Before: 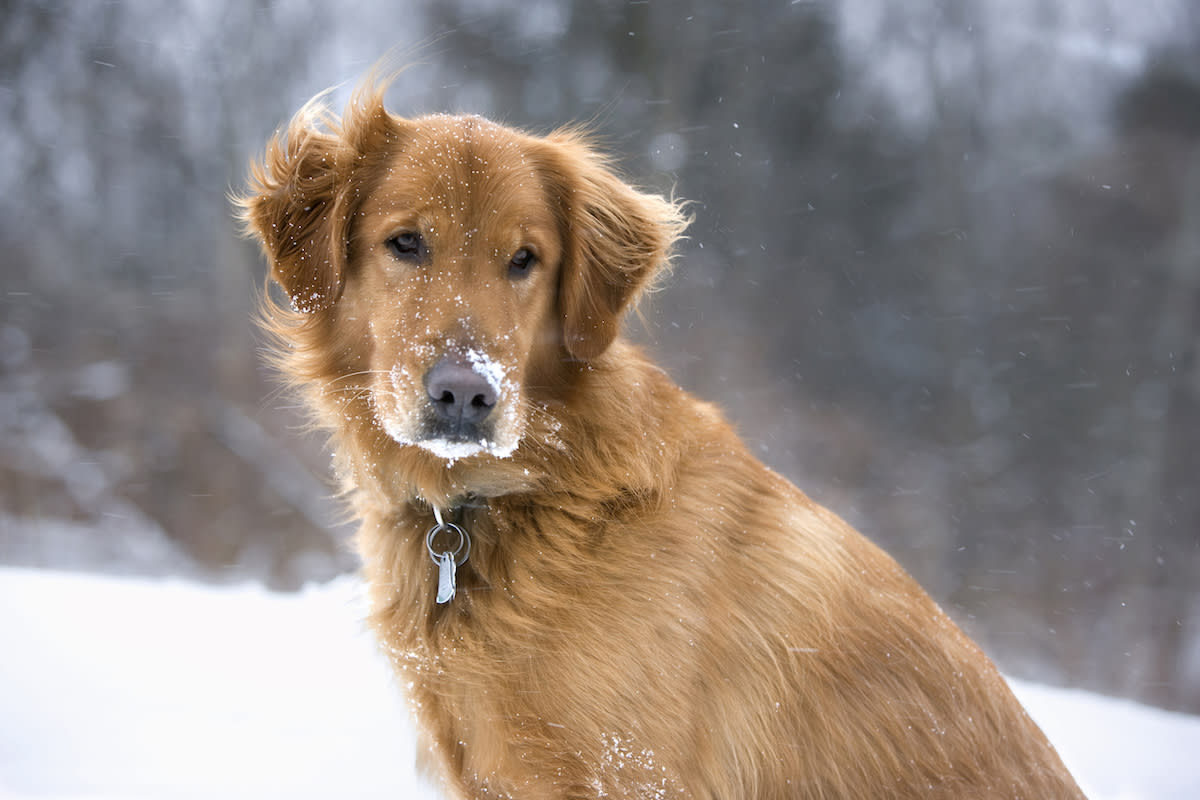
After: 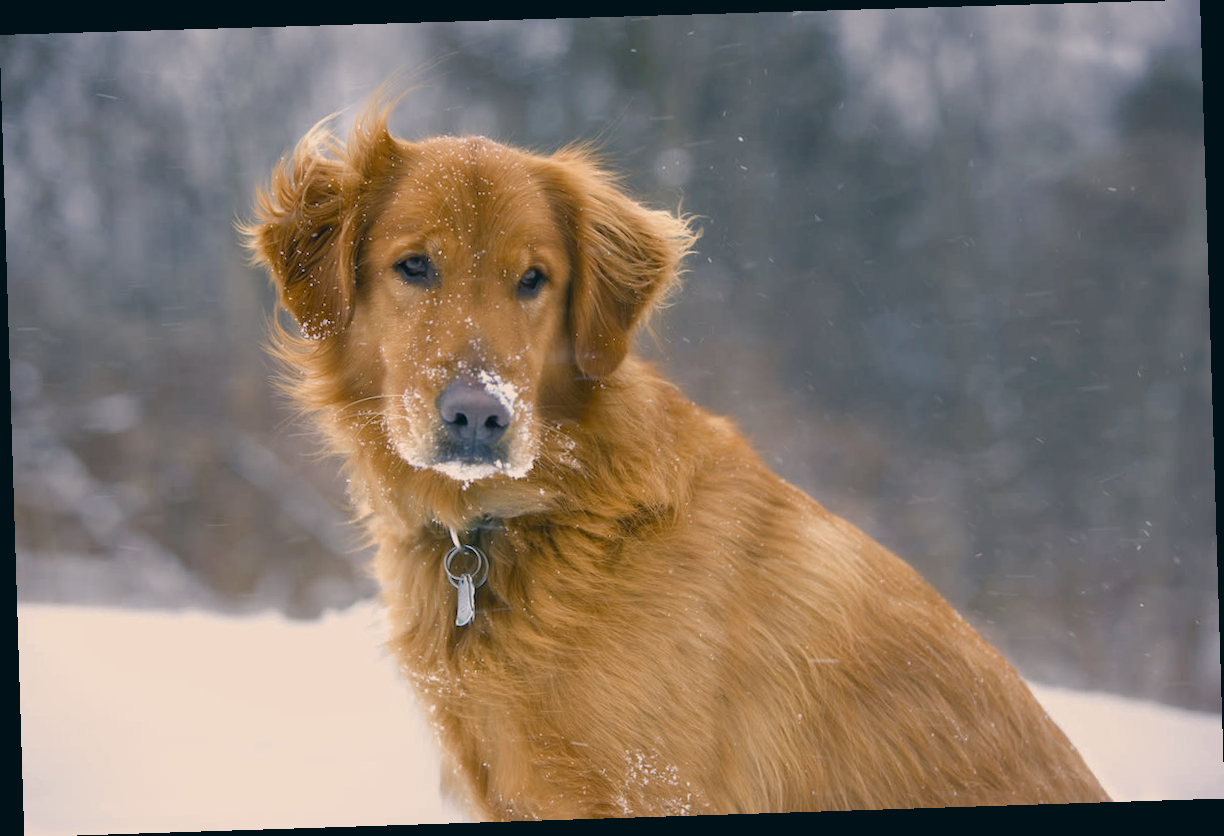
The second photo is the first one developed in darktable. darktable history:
color balance rgb: shadows lift › chroma 2%, shadows lift › hue 219.6°, power › hue 313.2°, highlights gain › chroma 3%, highlights gain › hue 75.6°, global offset › luminance 0.5%, perceptual saturation grading › global saturation 15.33%, perceptual saturation grading › highlights -19.33%, perceptual saturation grading › shadows 20%, global vibrance 20%
color correction: highlights a* 5.38, highlights b* 5.3, shadows a* -4.26, shadows b* -5.11
rotate and perspective: rotation -1.77°, lens shift (horizontal) 0.004, automatic cropping off
tone equalizer: -8 EV 0.25 EV, -7 EV 0.417 EV, -6 EV 0.417 EV, -5 EV 0.25 EV, -3 EV -0.25 EV, -2 EV -0.417 EV, -1 EV -0.417 EV, +0 EV -0.25 EV, edges refinement/feathering 500, mask exposure compensation -1.57 EV, preserve details guided filter
